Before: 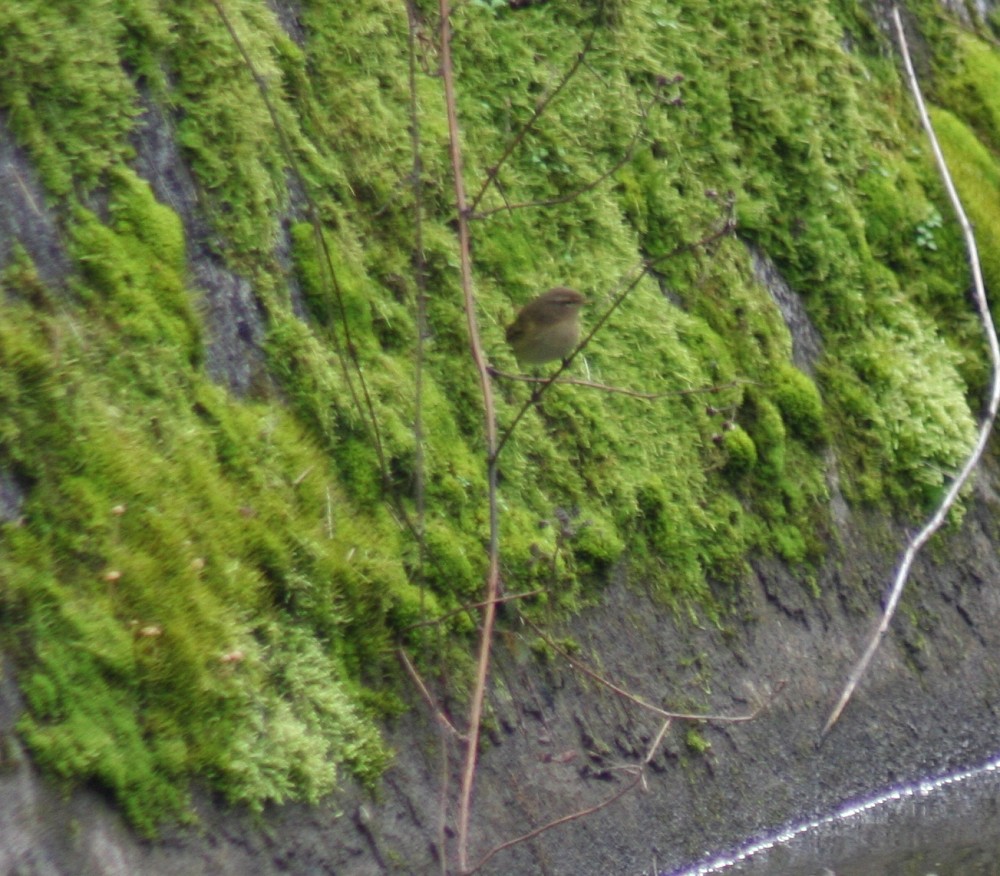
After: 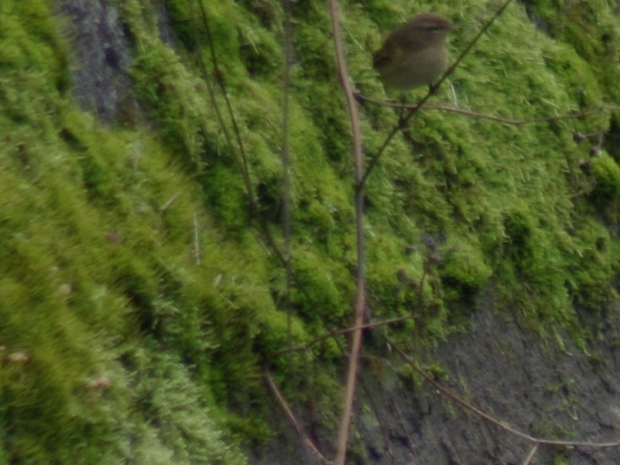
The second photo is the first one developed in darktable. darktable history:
exposure: exposure -1 EV, compensate highlight preservation false
crop: left 13.312%, top 31.28%, right 24.627%, bottom 15.582%
